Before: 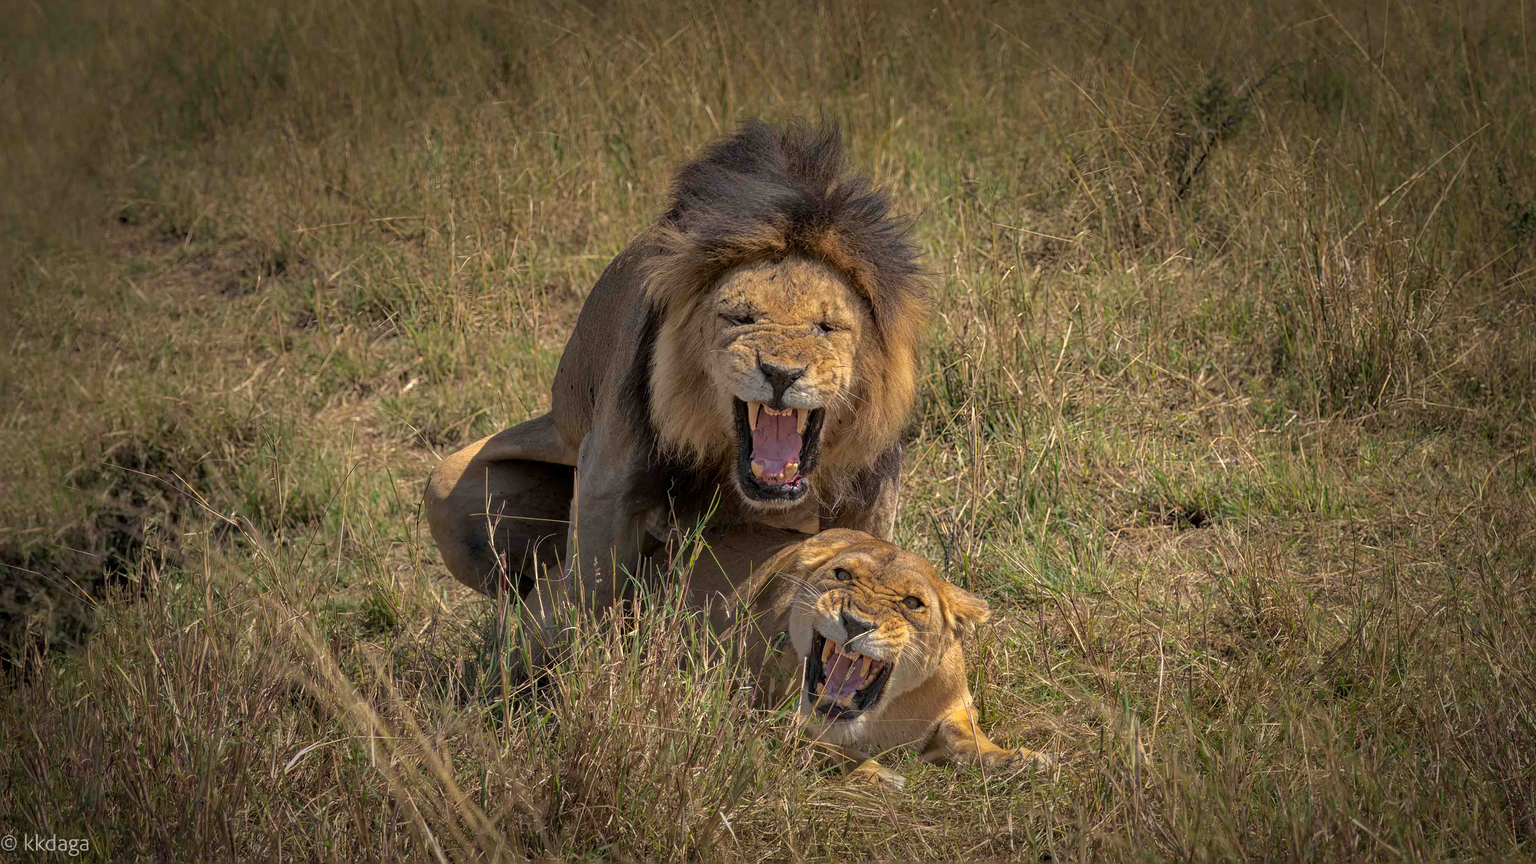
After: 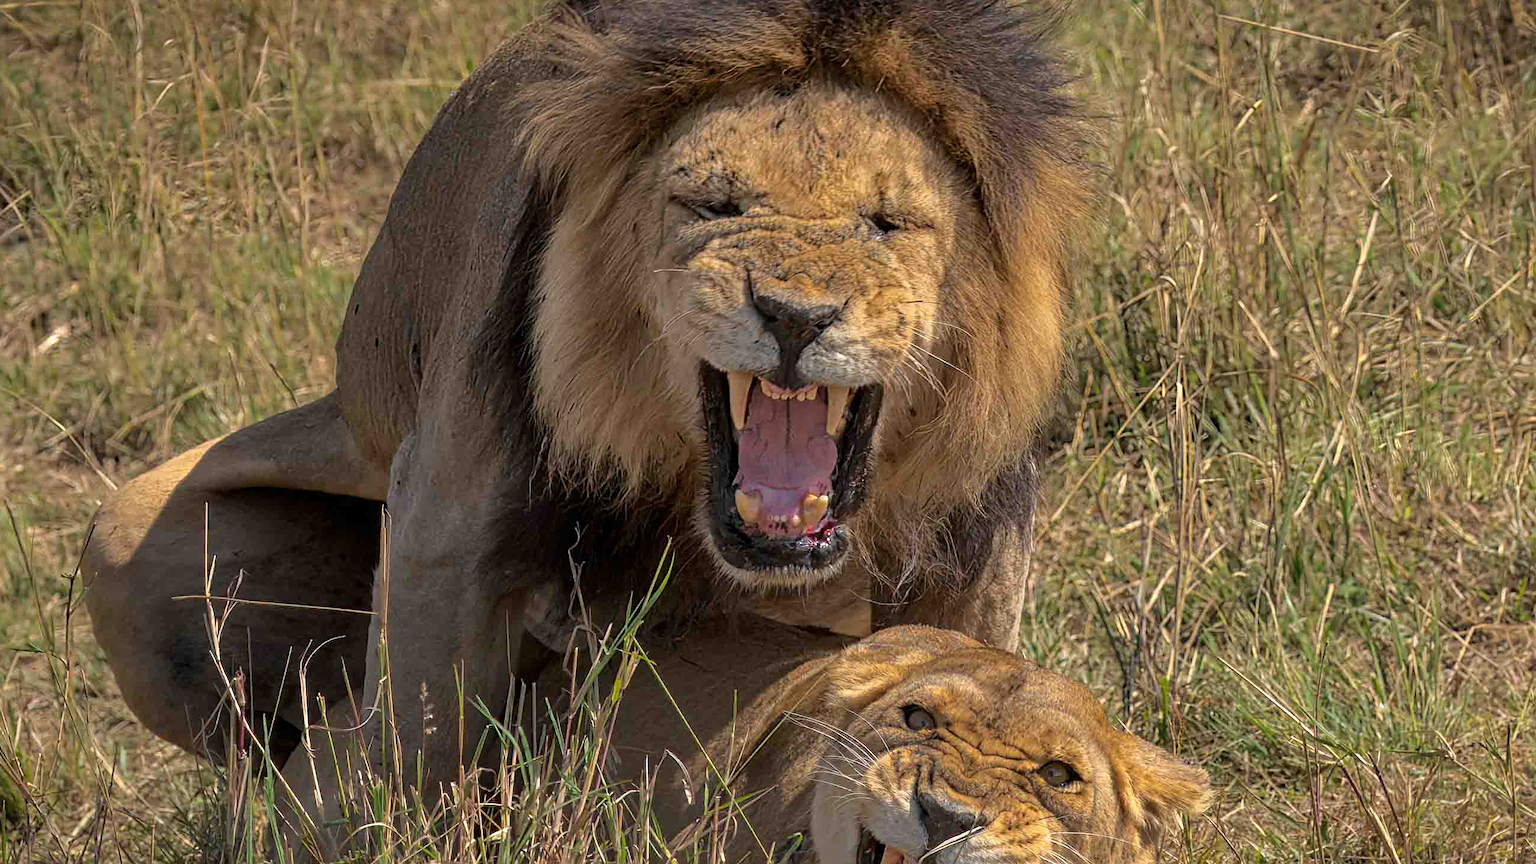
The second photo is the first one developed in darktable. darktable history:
sharpen: amount 0.2
crop: left 25%, top 25%, right 25%, bottom 25%
